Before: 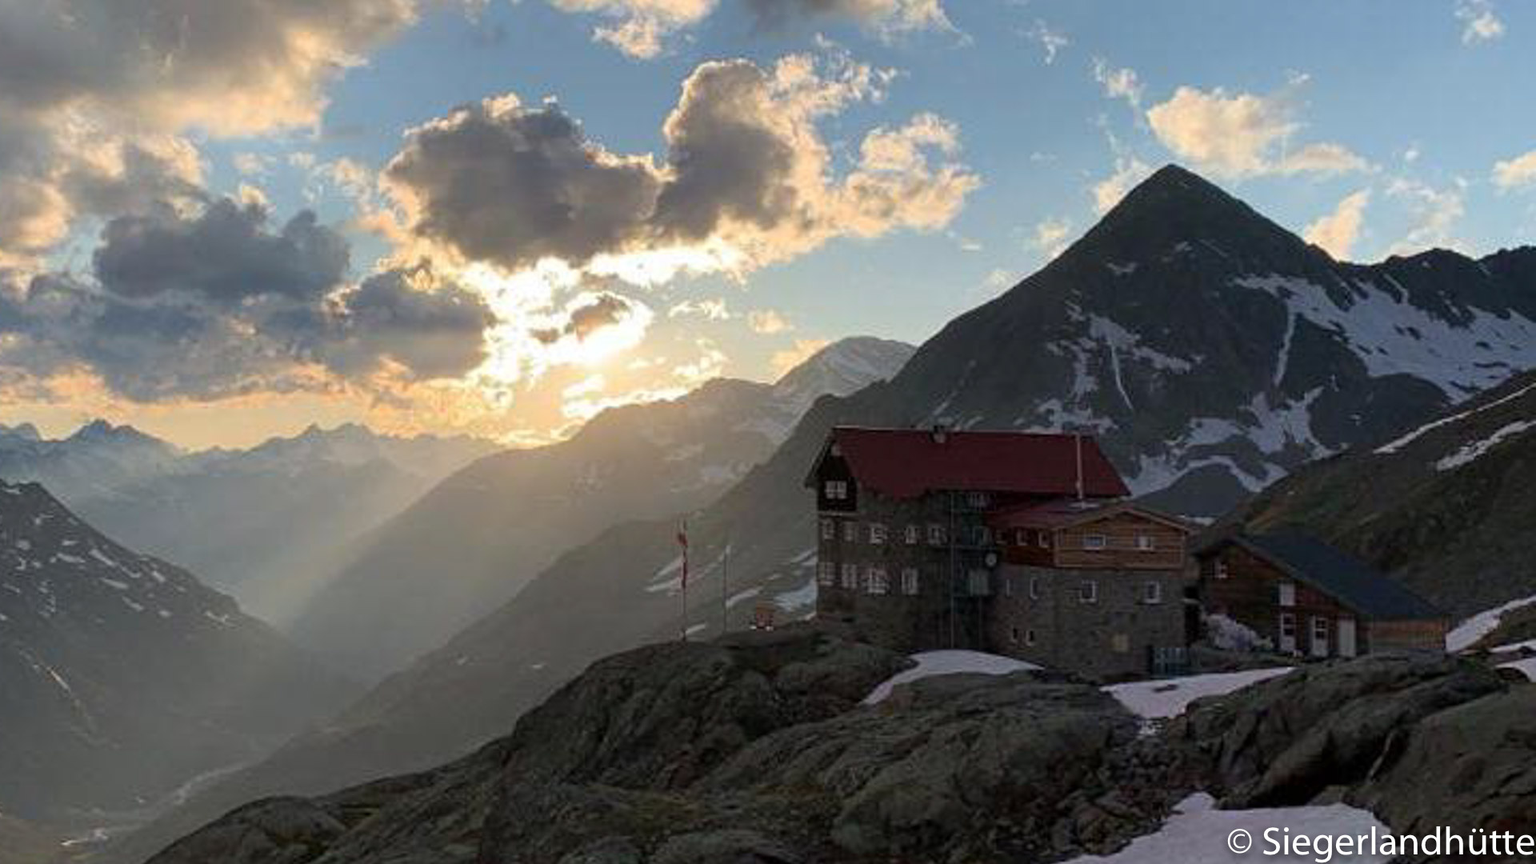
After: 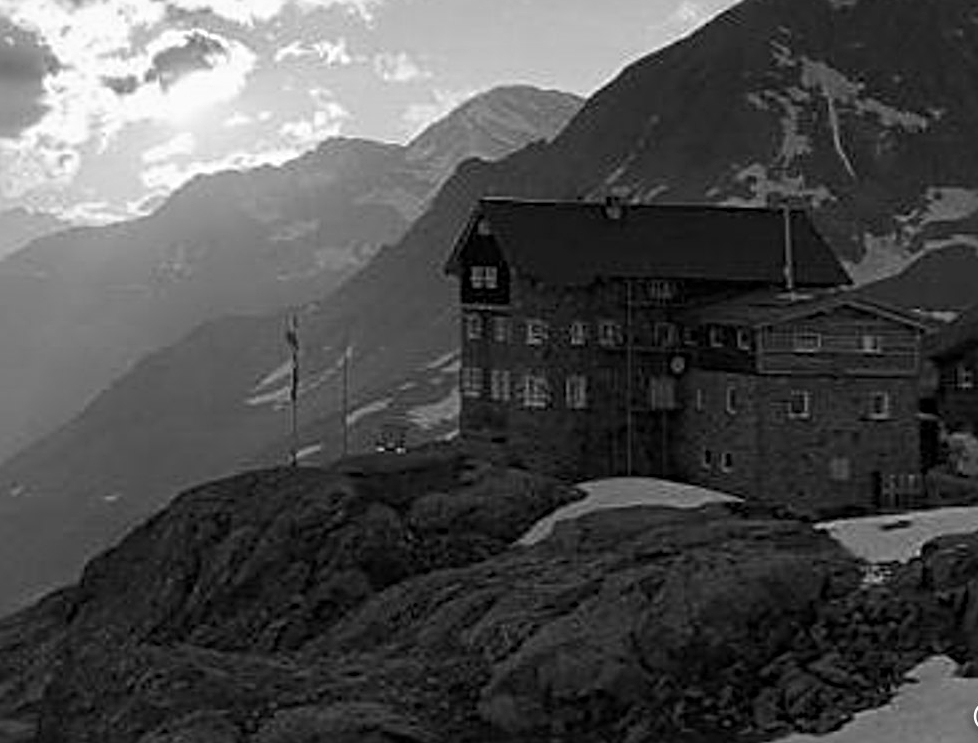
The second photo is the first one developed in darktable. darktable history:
crop and rotate: left 29.237%, top 31.152%, right 19.807%
monochrome: on, module defaults
white balance: red 0.871, blue 1.249
sharpen: radius 4
